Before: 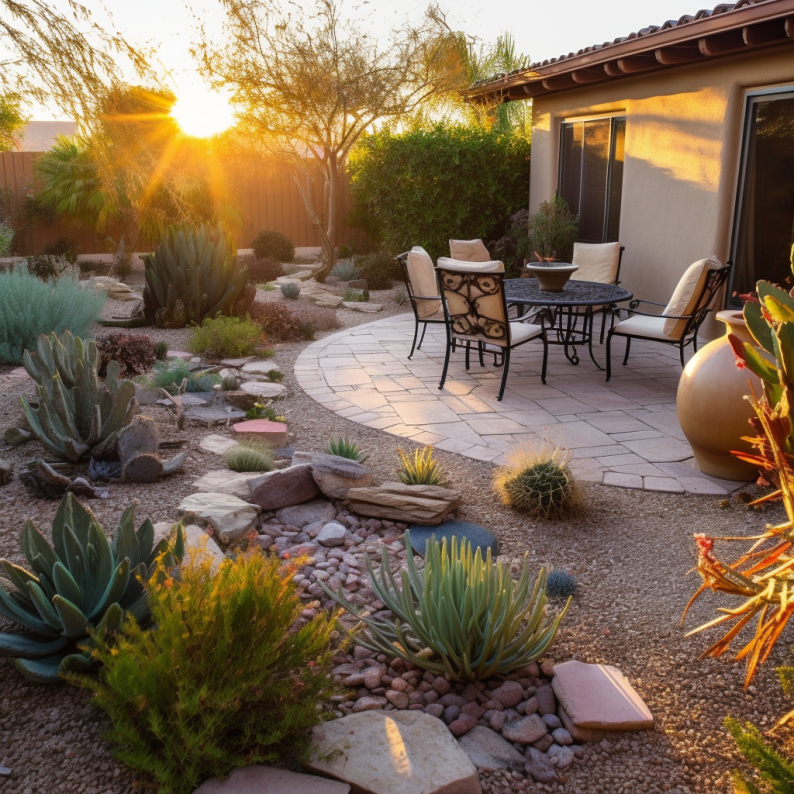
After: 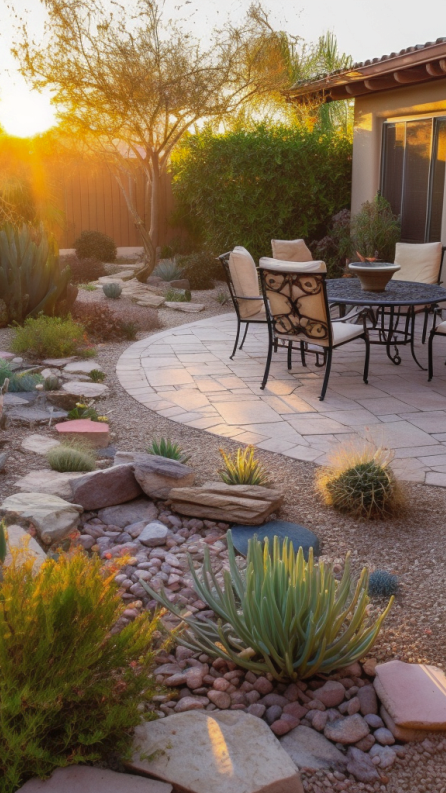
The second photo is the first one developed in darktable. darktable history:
shadows and highlights: on, module defaults
crop and rotate: left 22.516%, right 21.234%
